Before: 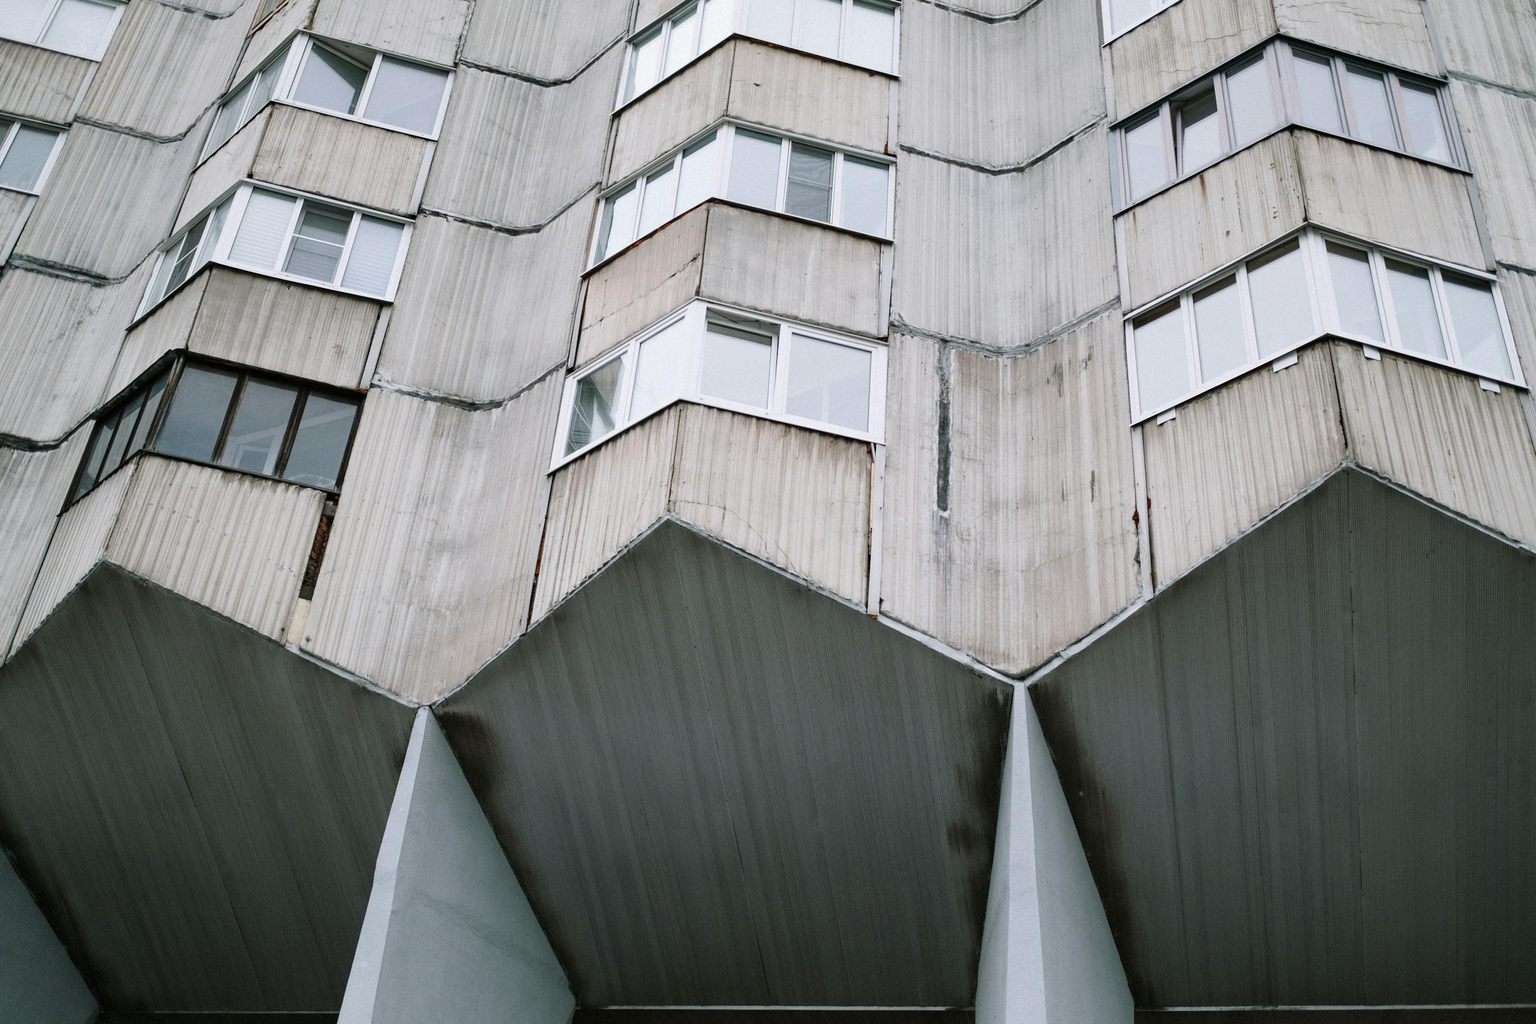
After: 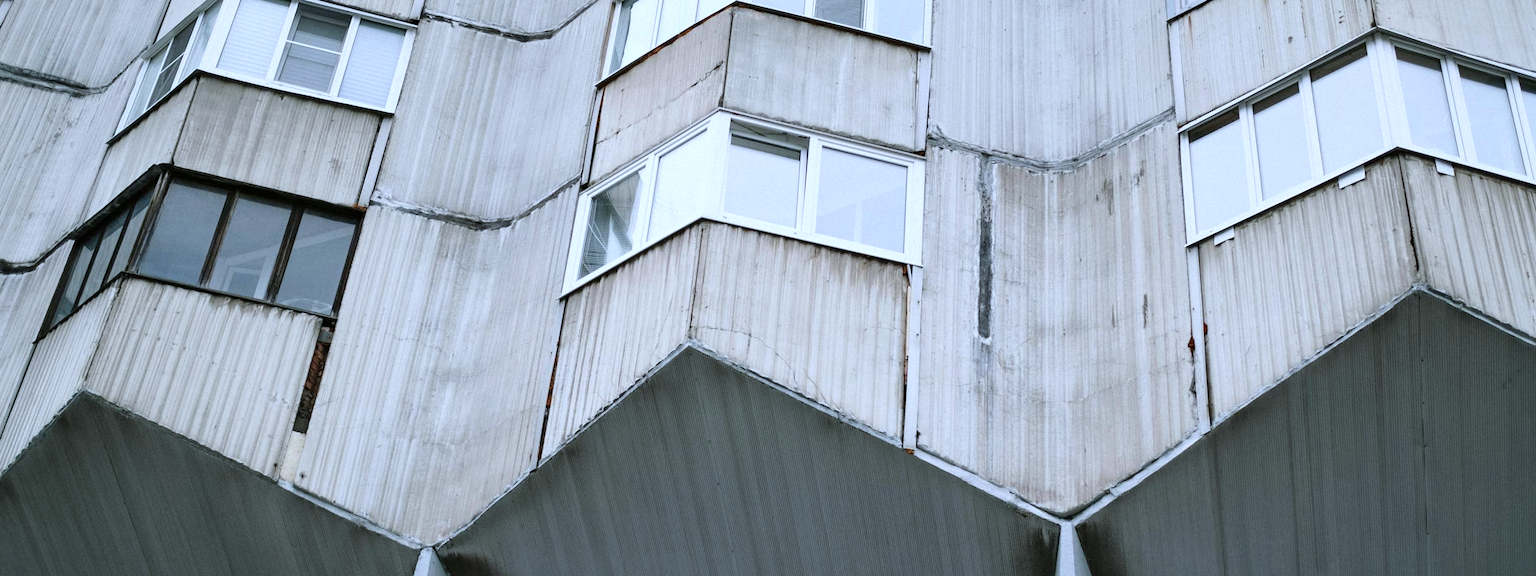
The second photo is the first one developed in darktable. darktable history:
white balance: red 0.924, blue 1.095
crop: left 1.744%, top 19.225%, right 5.069%, bottom 28.357%
exposure: exposure 0.2 EV, compensate highlight preservation false
